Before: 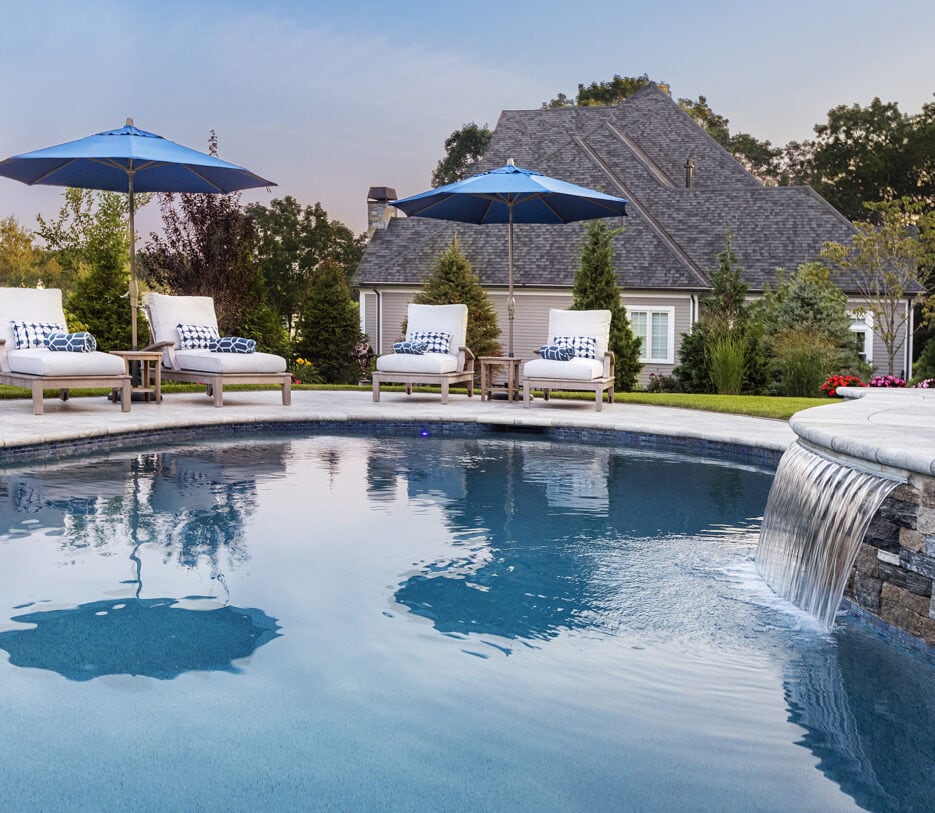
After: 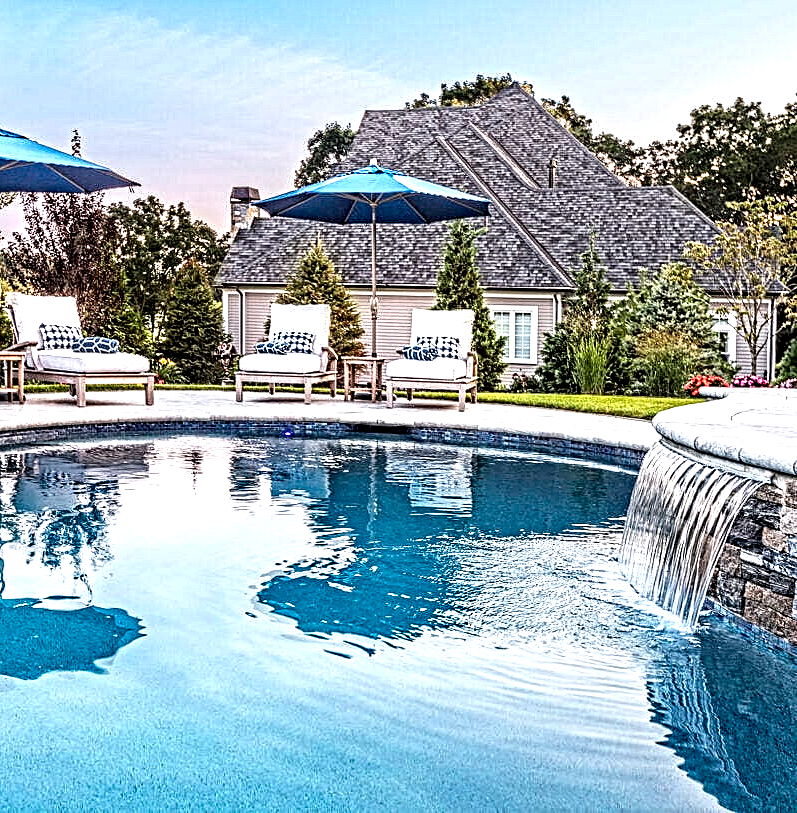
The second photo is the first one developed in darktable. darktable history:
exposure: exposure 0.771 EV, compensate highlight preservation false
crop and rotate: left 14.756%
contrast equalizer: octaves 7, y [[0.406, 0.494, 0.589, 0.753, 0.877, 0.999], [0.5 ×6], [0.5 ×6], [0 ×6], [0 ×6]]
